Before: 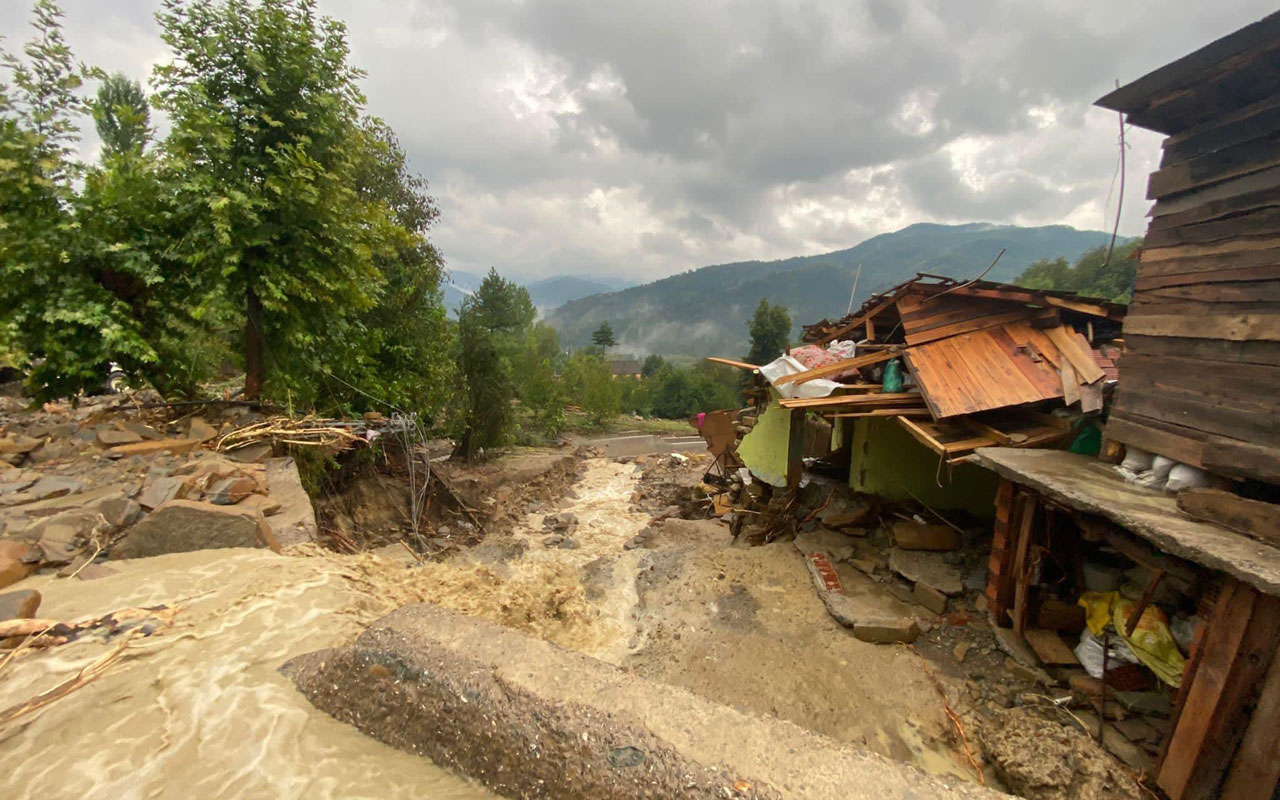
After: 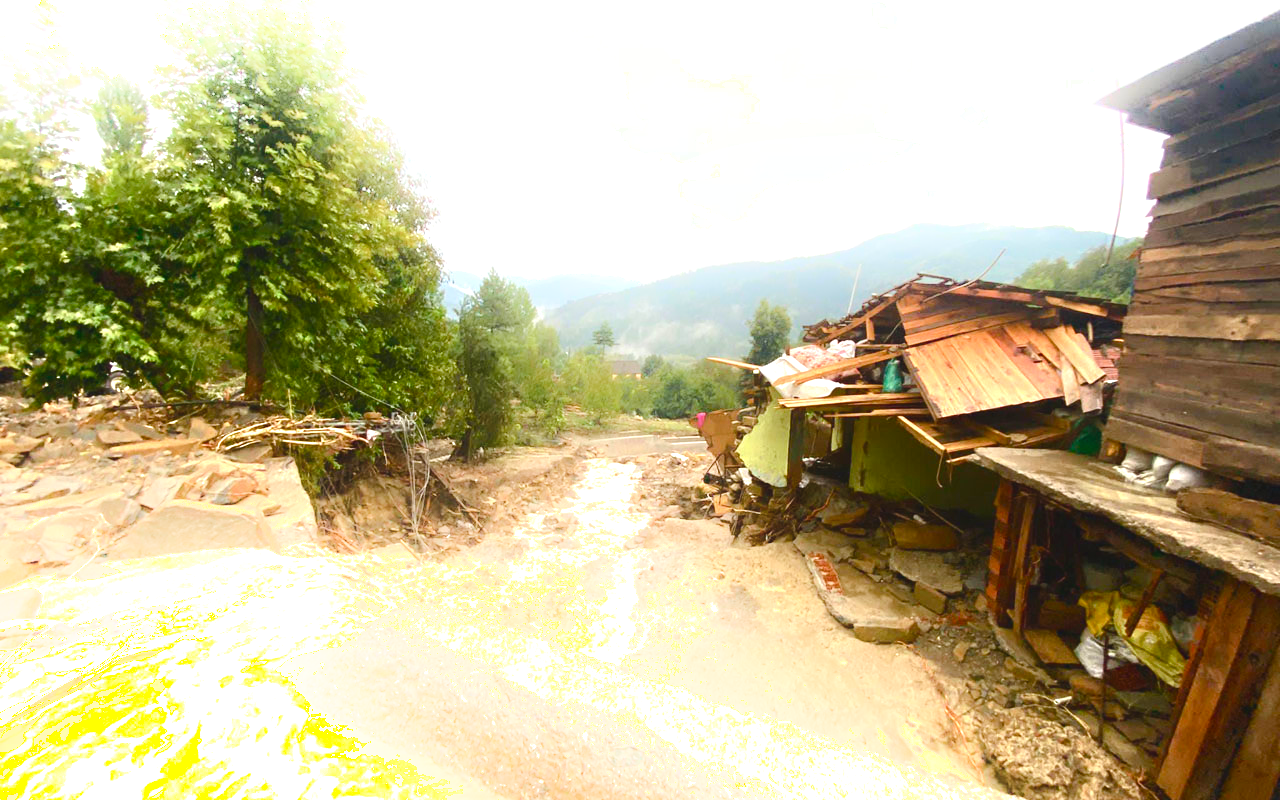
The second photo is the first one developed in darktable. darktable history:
shadows and highlights: shadows -52.84, highlights 85.93, soften with gaussian
color balance rgb: power › hue 75.36°, perceptual saturation grading › global saturation 25.059%, perceptual saturation grading › highlights -50.154%, perceptual saturation grading › shadows 31.113%, global vibrance 30.259%, contrast 9.942%
exposure: black level correction -0.005, exposure 1.004 EV, compensate highlight preservation false
